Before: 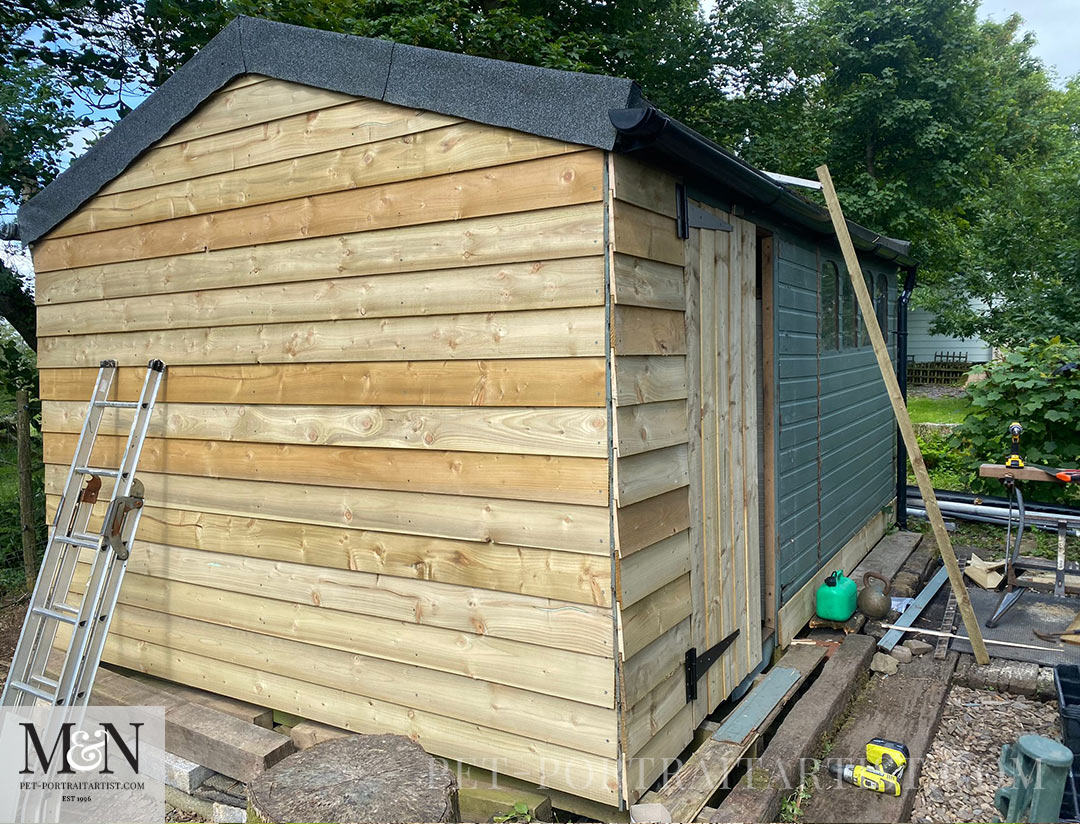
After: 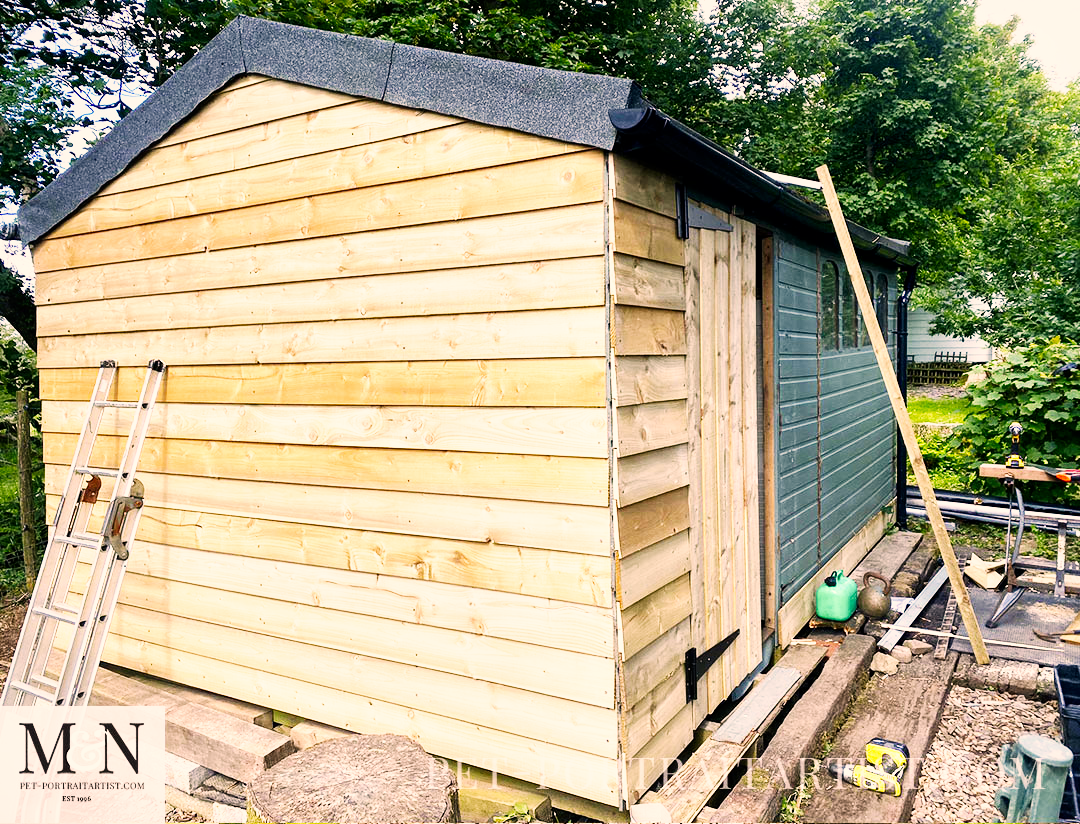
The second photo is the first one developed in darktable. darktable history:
local contrast: mode bilateral grid, contrast 20, coarseness 50, detail 120%, midtone range 0.2
color correction: highlights a* 11.96, highlights b* 11.58
base curve: curves: ch0 [(0, 0) (0.007, 0.004) (0.027, 0.03) (0.046, 0.07) (0.207, 0.54) (0.442, 0.872) (0.673, 0.972) (1, 1)], preserve colors none
